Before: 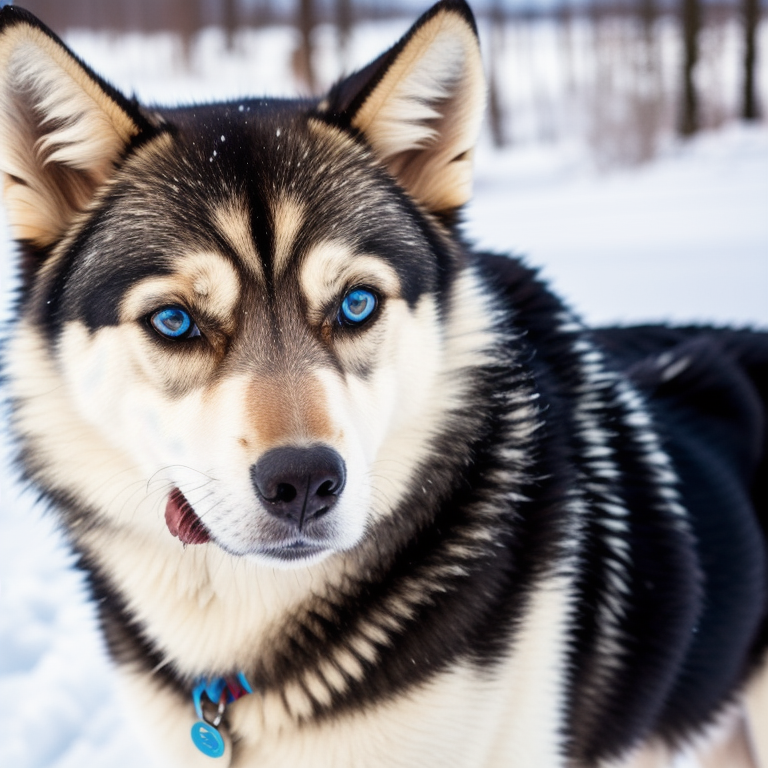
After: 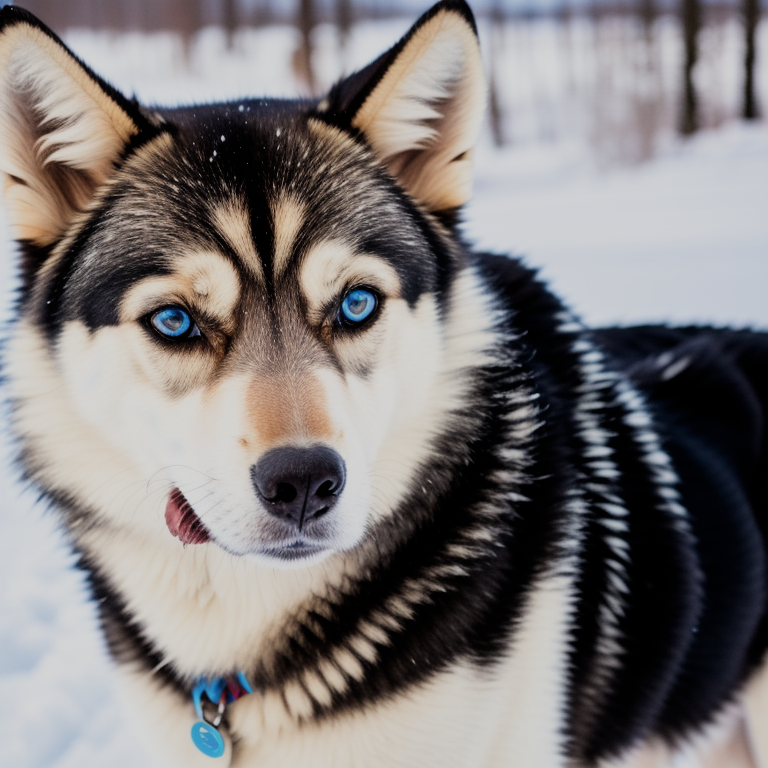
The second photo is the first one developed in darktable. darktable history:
filmic rgb: black relative exposure -7.65 EV, white relative exposure 4.56 EV, hardness 3.61, contrast 1.057
